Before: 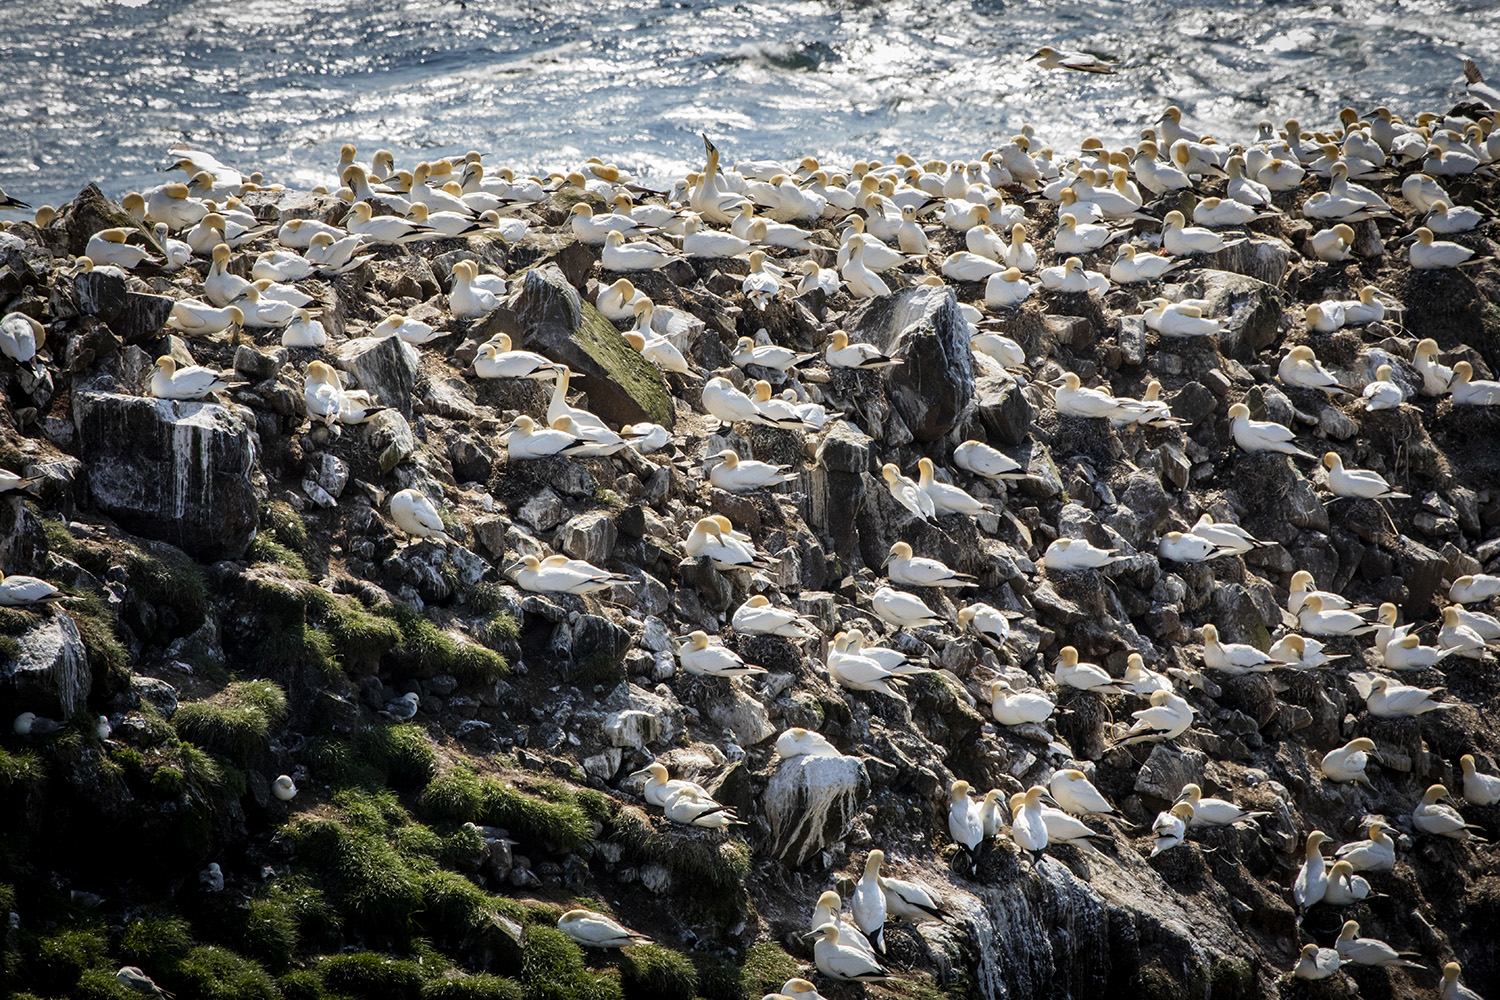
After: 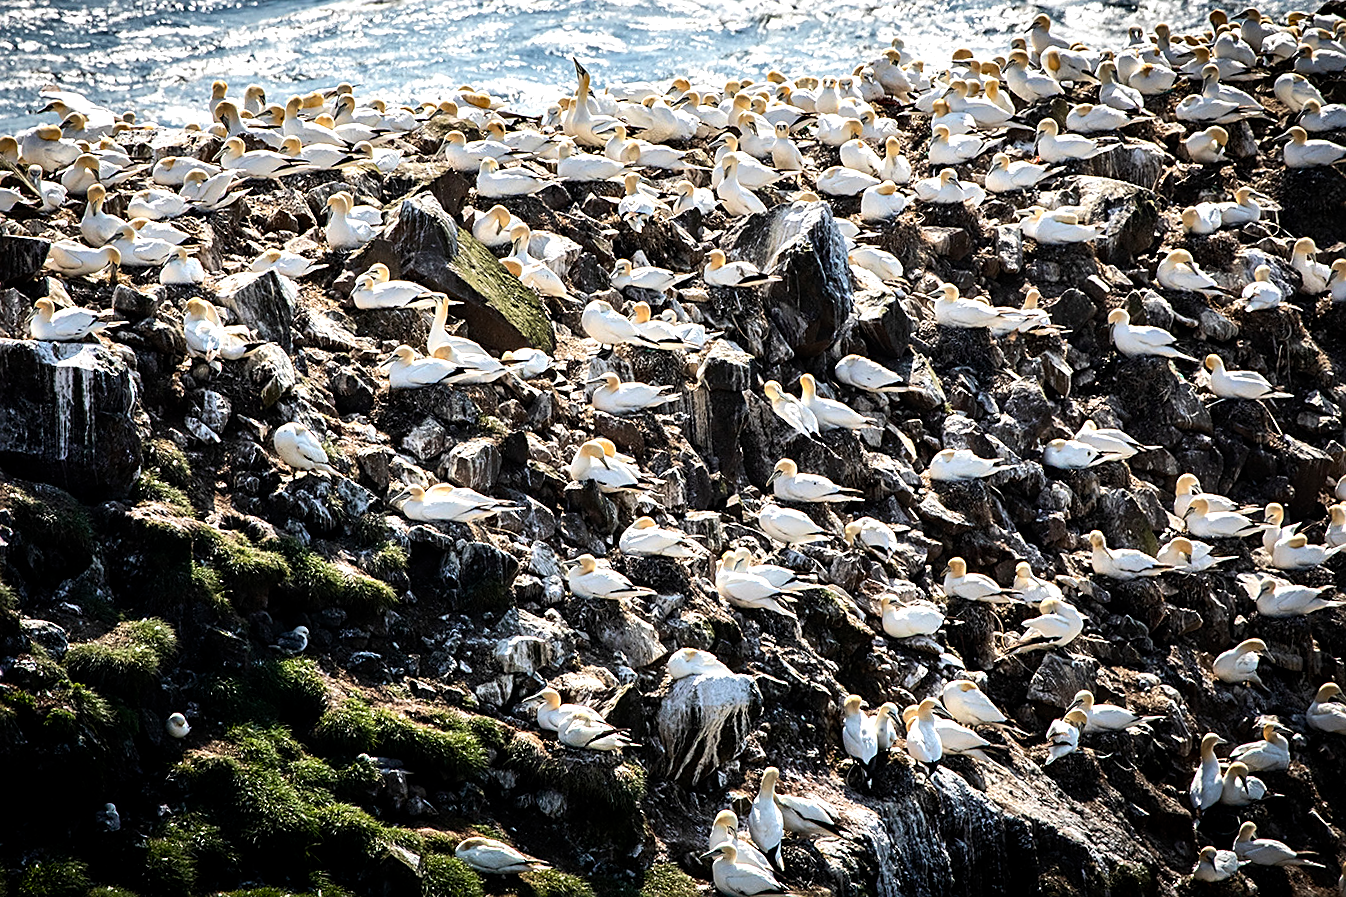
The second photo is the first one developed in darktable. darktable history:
tone equalizer: -8 EV -0.75 EV, -7 EV -0.7 EV, -6 EV -0.6 EV, -5 EV -0.4 EV, -3 EV 0.4 EV, -2 EV 0.6 EV, -1 EV 0.7 EV, +0 EV 0.75 EV, edges refinement/feathering 500, mask exposure compensation -1.57 EV, preserve details no
sharpen: on, module defaults
crop and rotate: angle 1.96°, left 5.673%, top 5.673%
